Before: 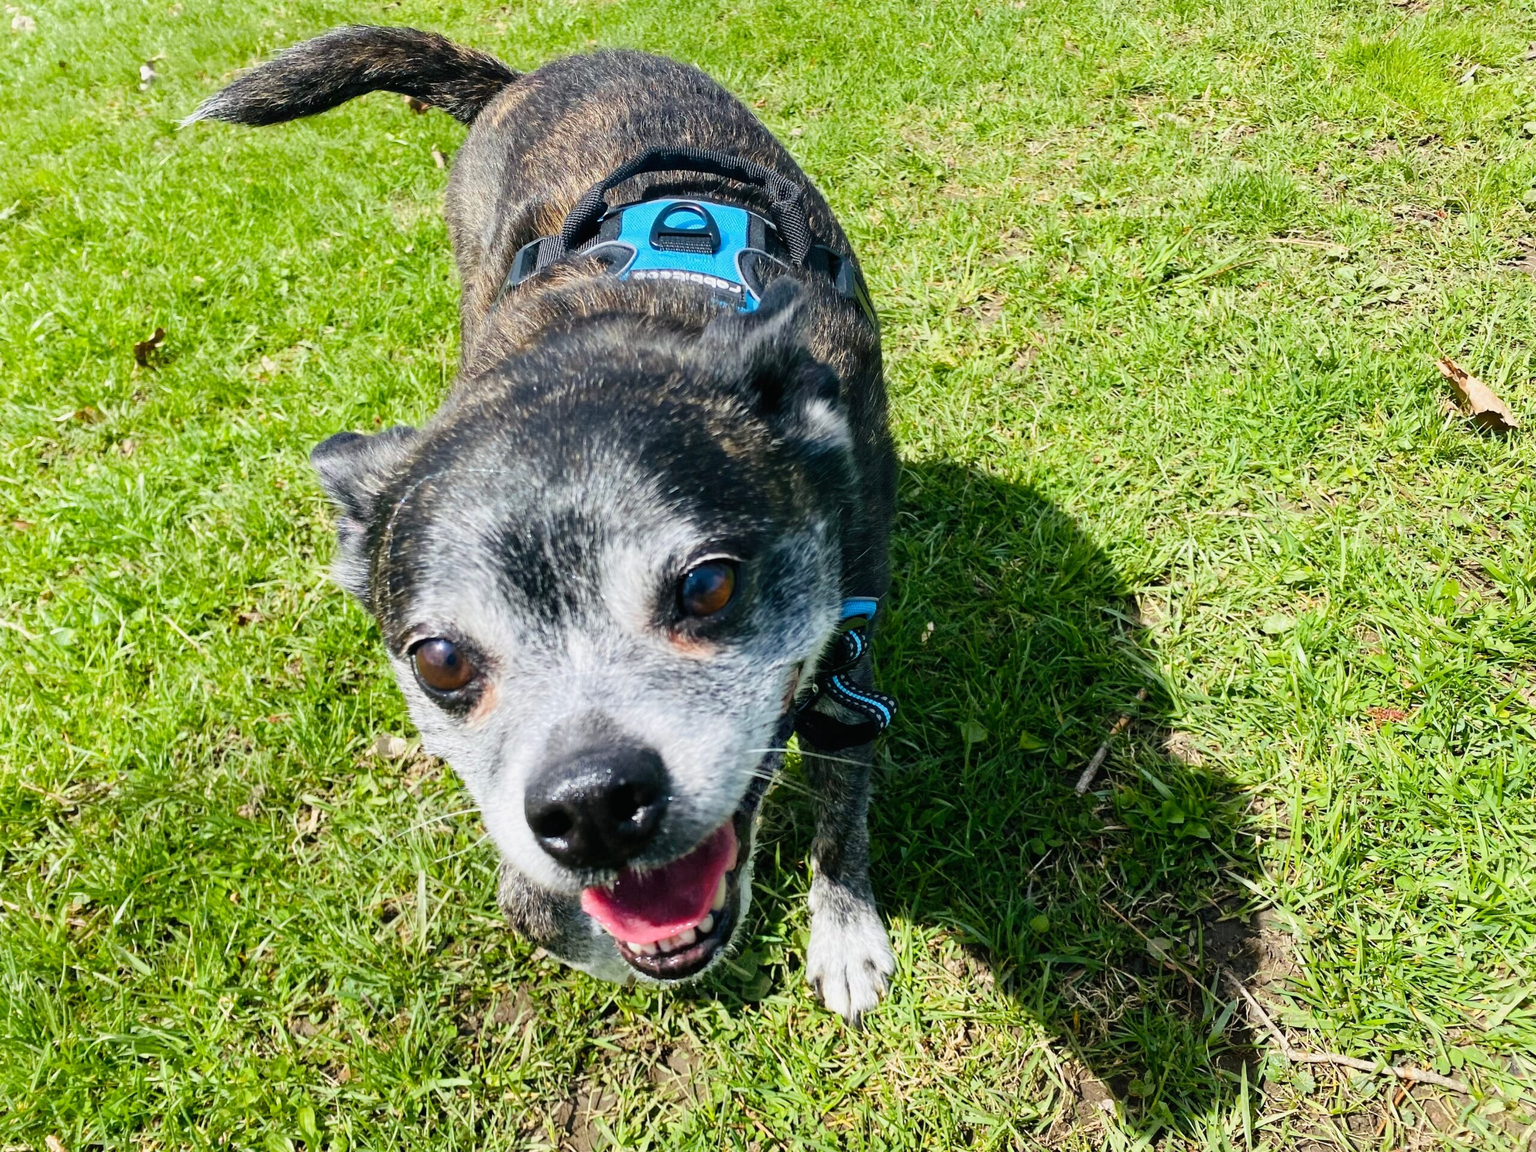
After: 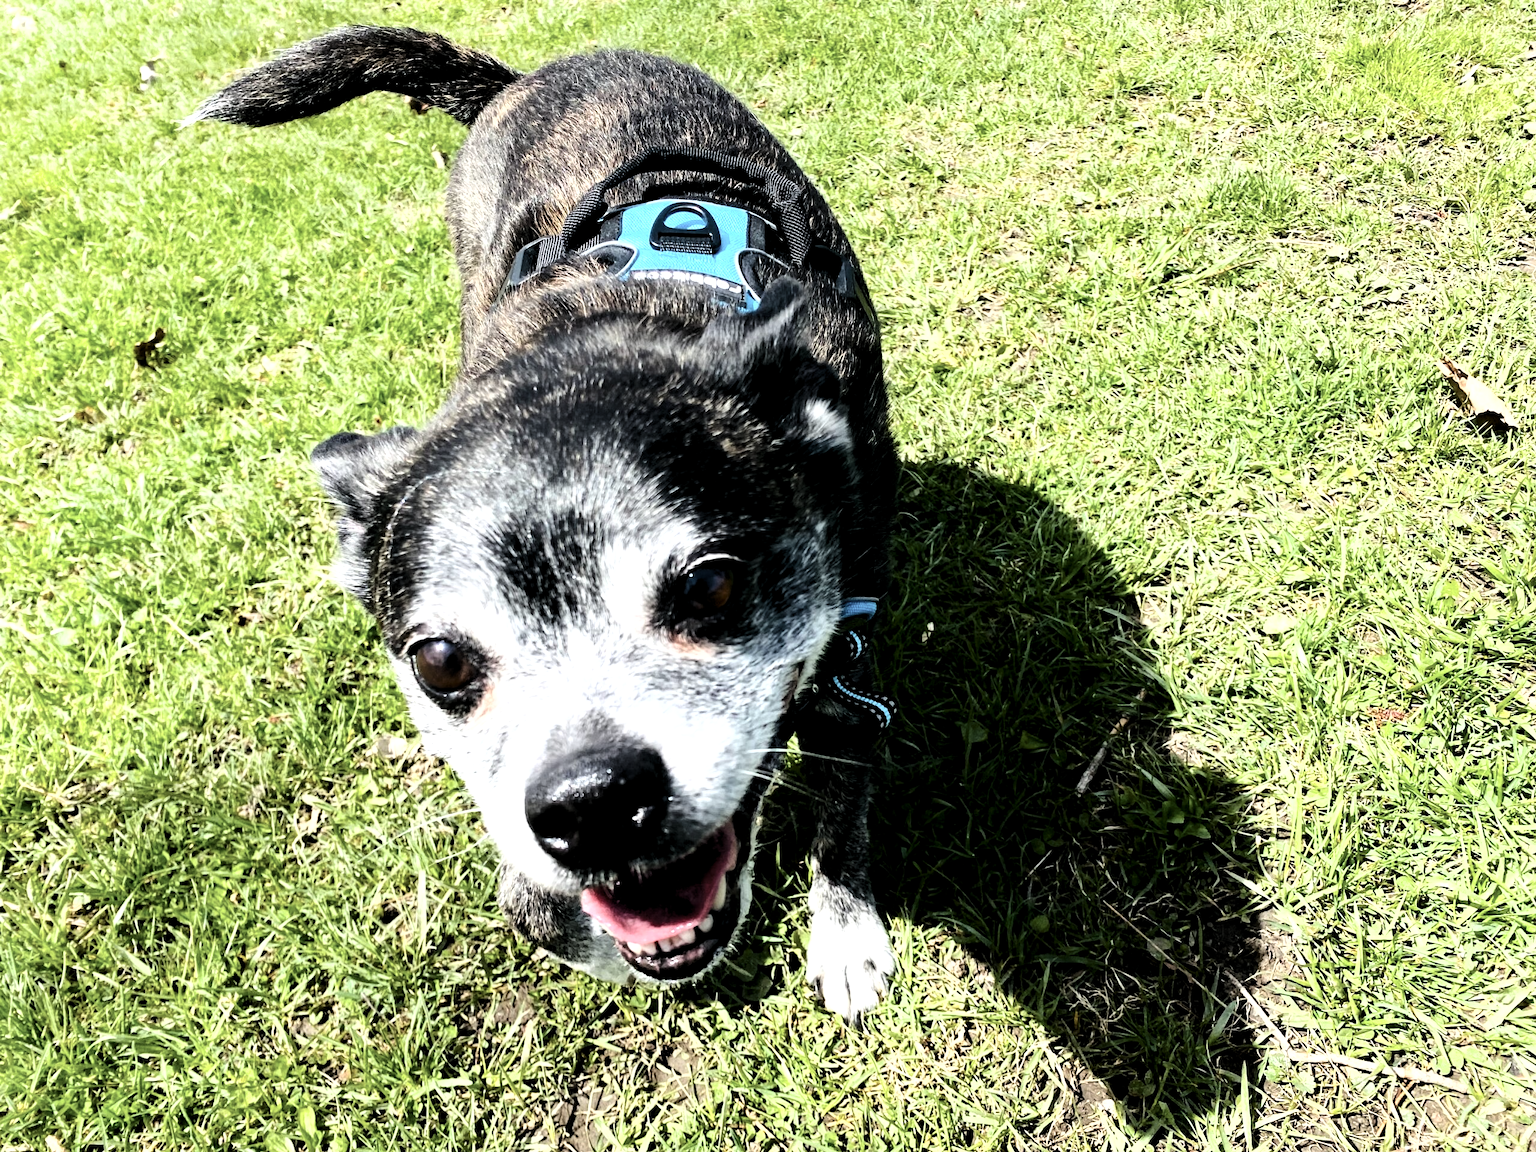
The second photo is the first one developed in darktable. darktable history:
tone equalizer: -8 EV -0.417 EV, -7 EV -0.378 EV, -6 EV -0.359 EV, -5 EV -0.212 EV, -3 EV 0.189 EV, -2 EV 0.318 EV, -1 EV 0.392 EV, +0 EV 0.419 EV, smoothing diameter 2.08%, edges refinement/feathering 16.2, mask exposure compensation -1.57 EV, filter diffusion 5
contrast brightness saturation: contrast 0.25, saturation -0.323
levels: levels [0.062, 0.494, 0.925]
shadows and highlights: shadows -20.51, white point adjustment -1.98, highlights -34.98
